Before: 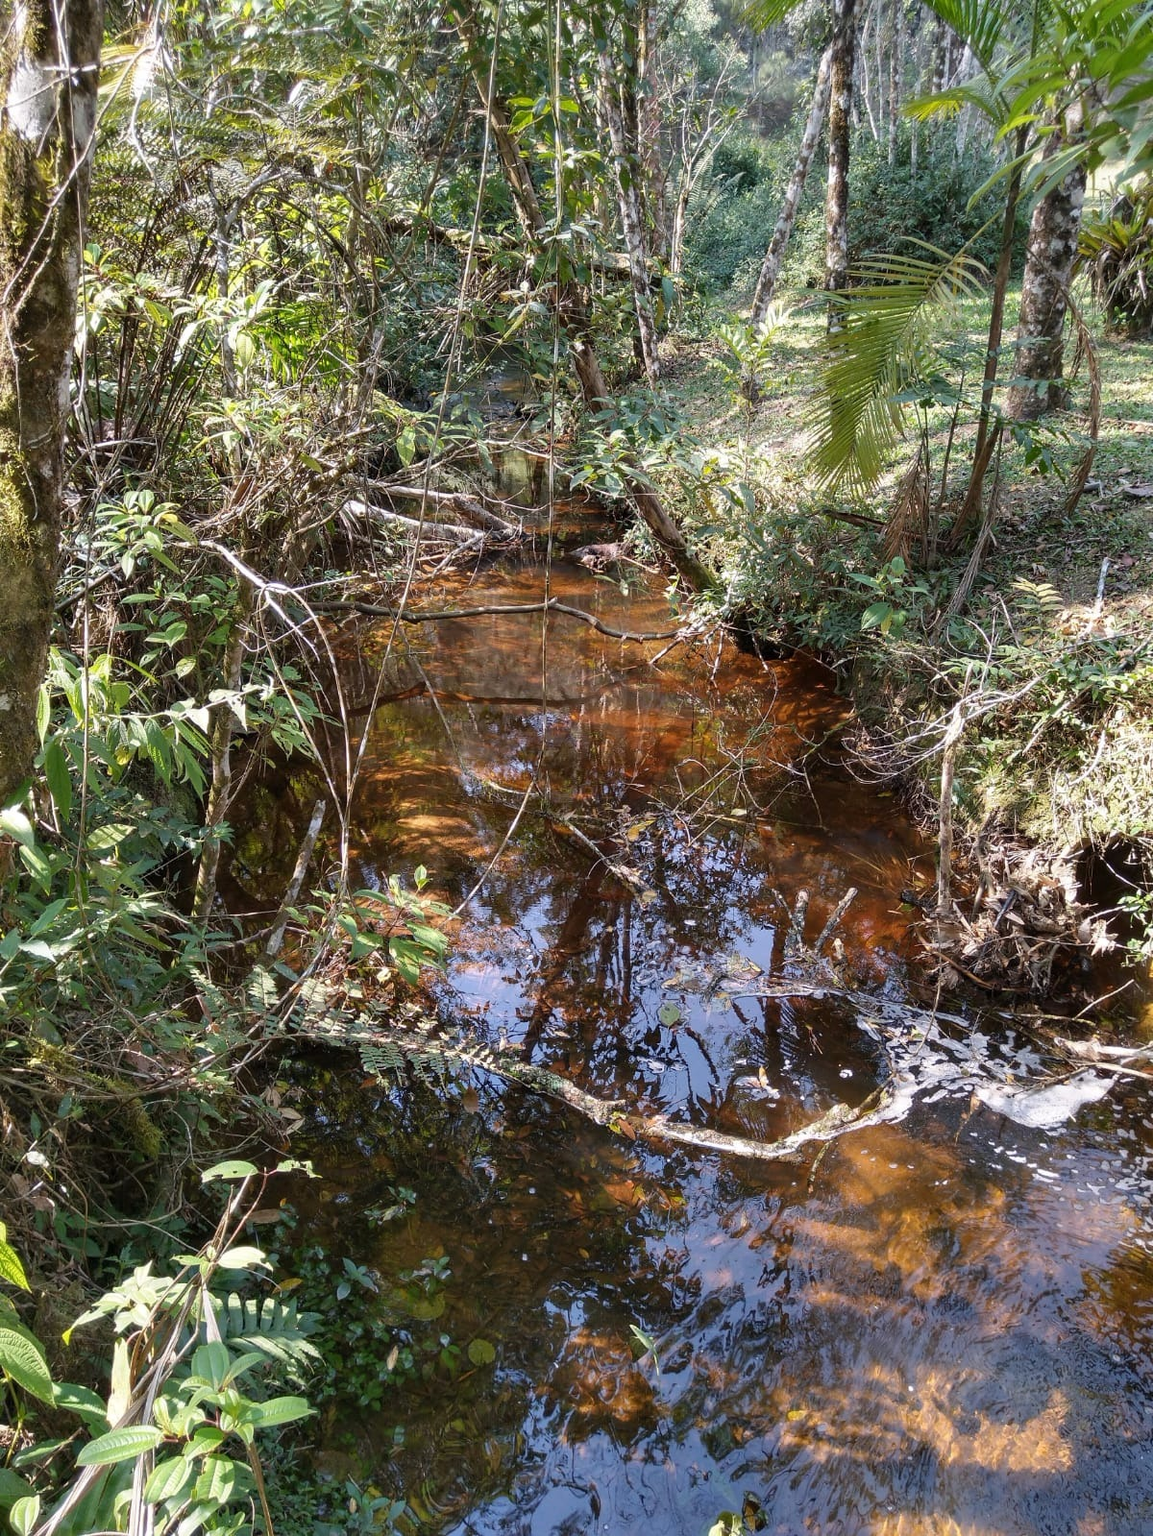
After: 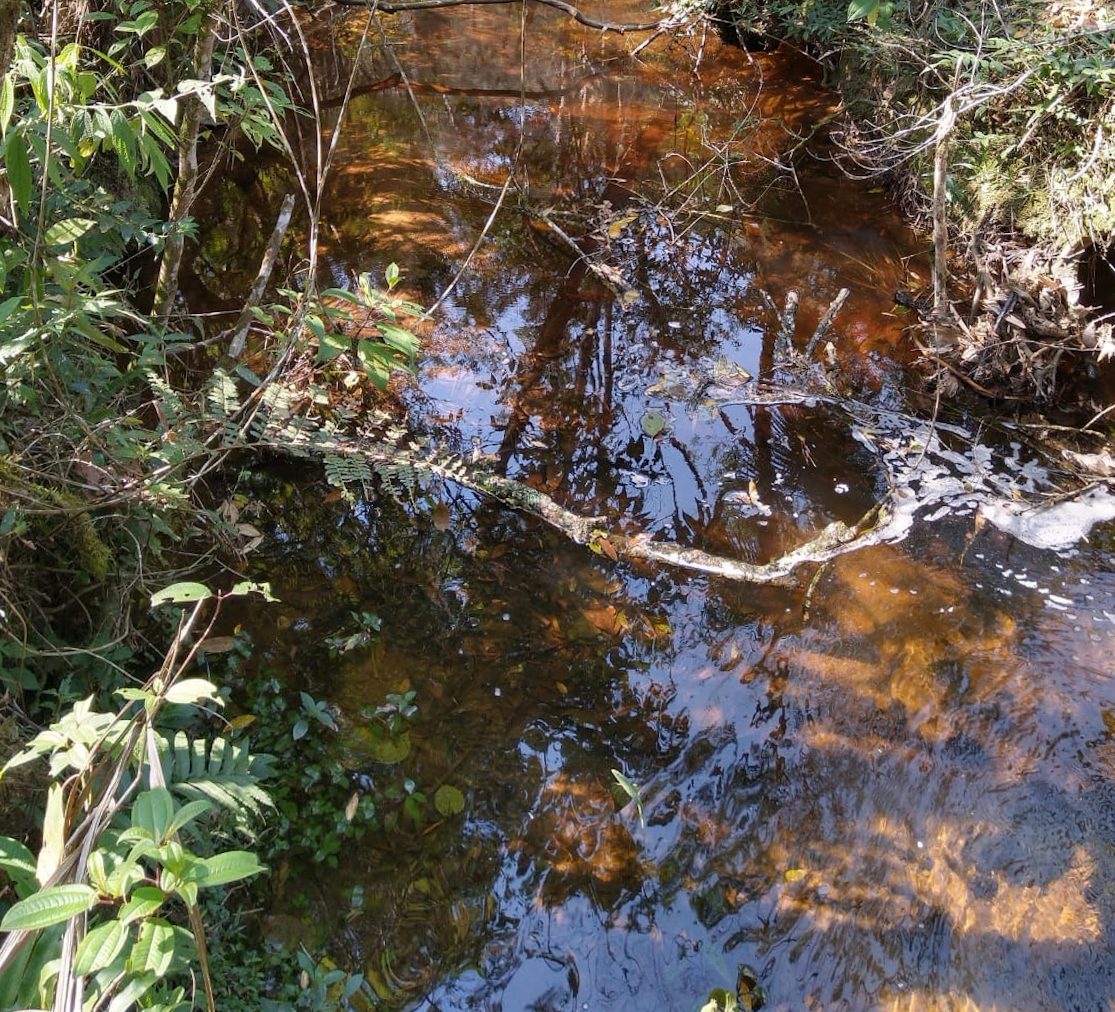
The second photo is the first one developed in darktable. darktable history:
crop and rotate: top 36.435%
rotate and perspective: rotation 0.215°, lens shift (vertical) -0.139, crop left 0.069, crop right 0.939, crop top 0.002, crop bottom 0.996
